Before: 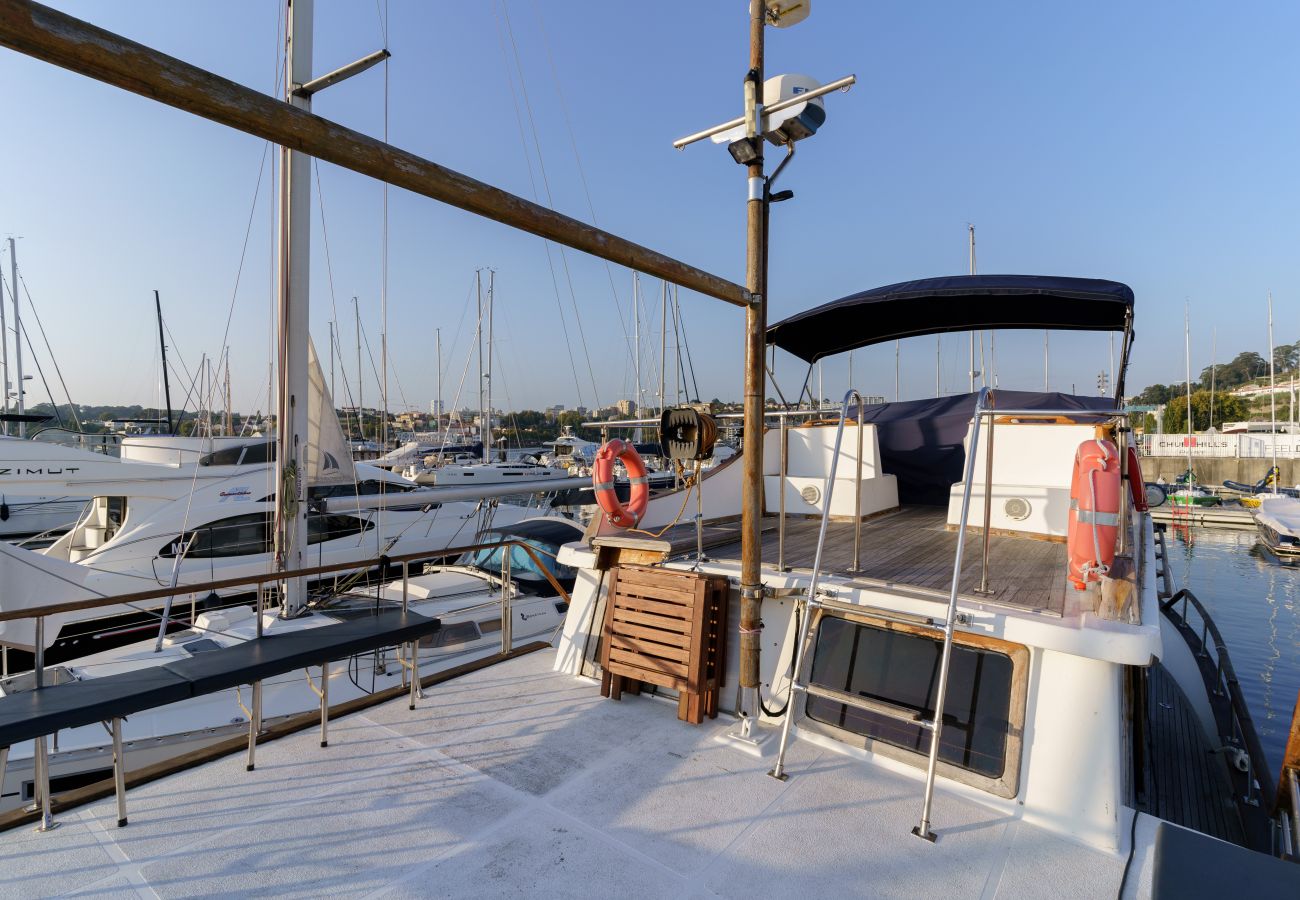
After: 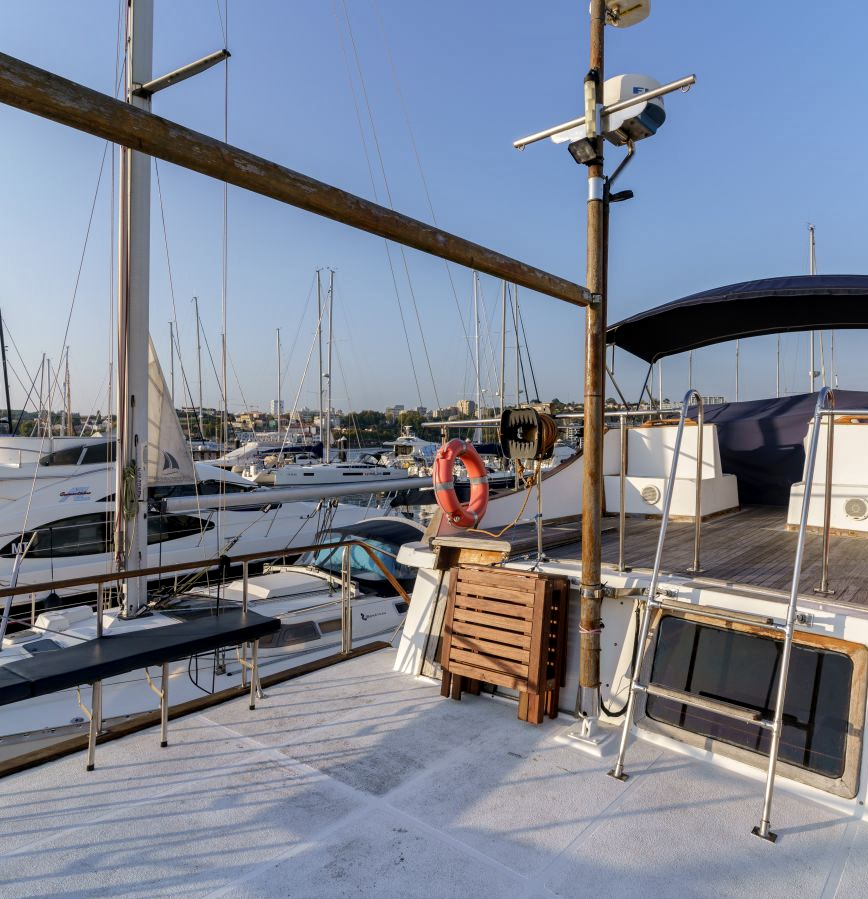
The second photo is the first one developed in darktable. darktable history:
crop and rotate: left 12.382%, right 20.797%
local contrast: on, module defaults
